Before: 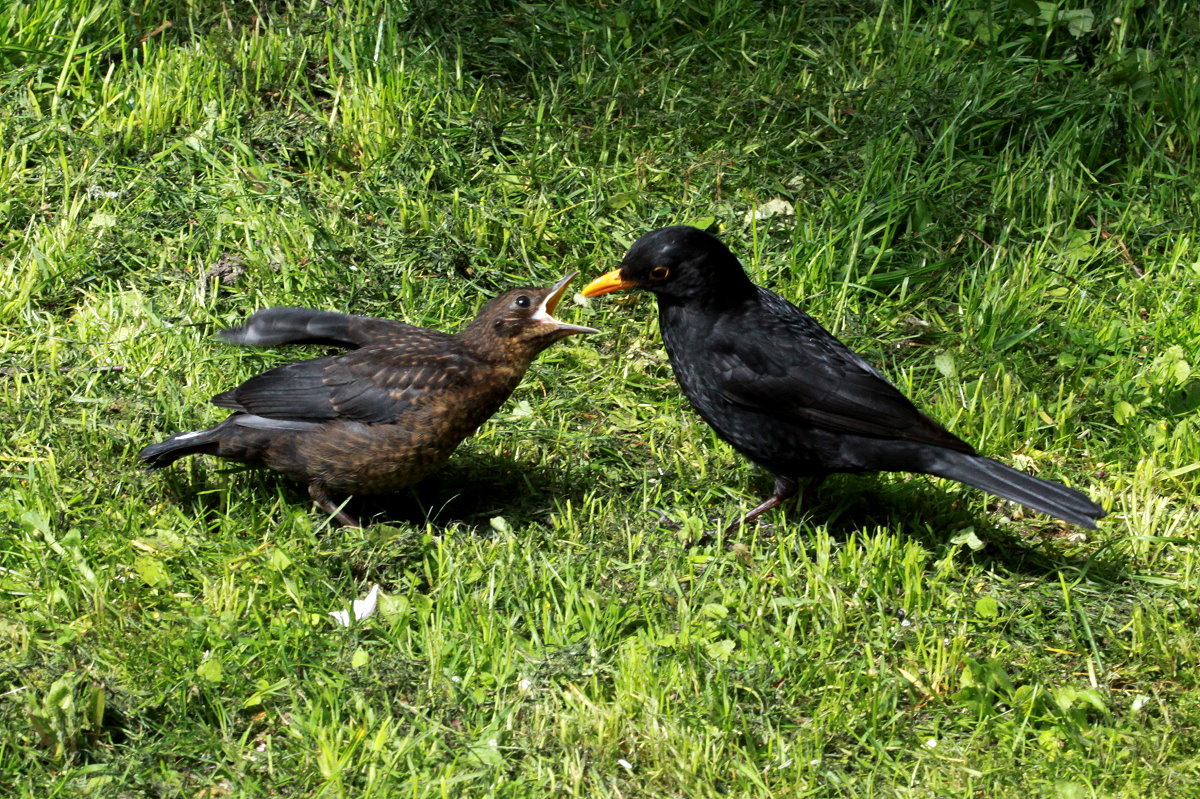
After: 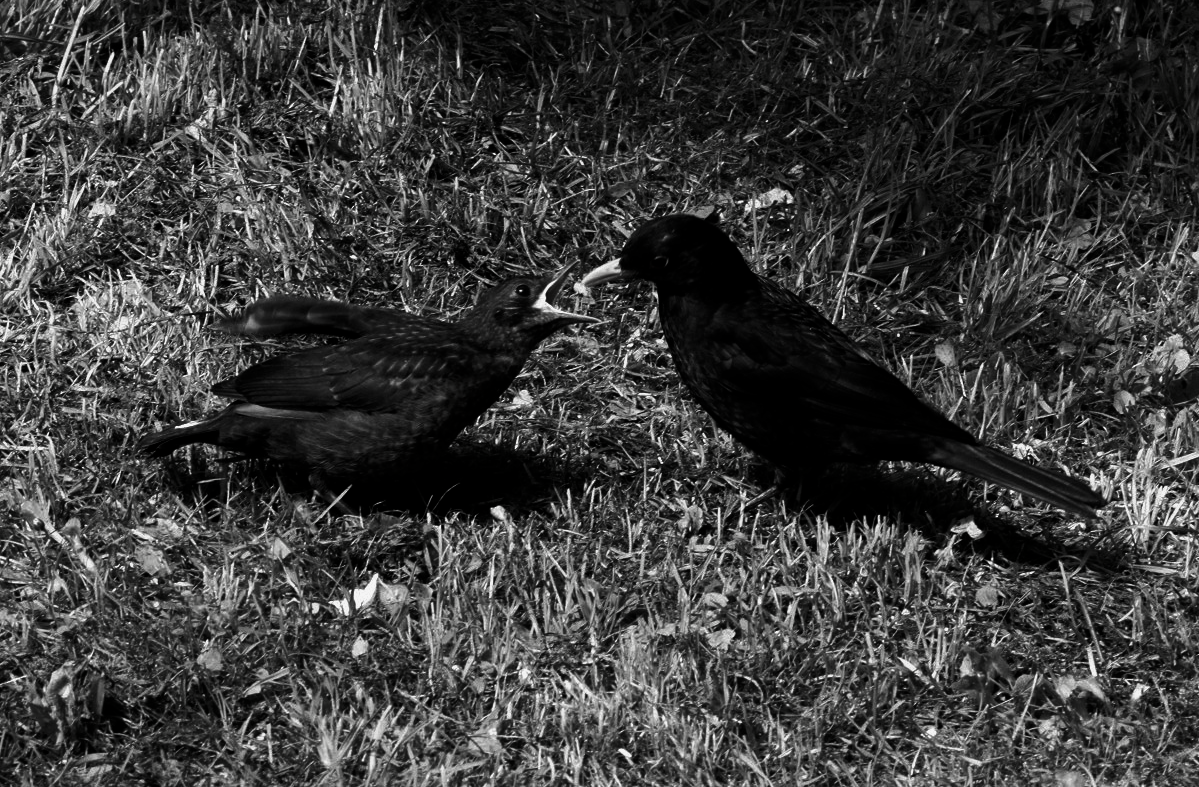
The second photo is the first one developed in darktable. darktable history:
contrast brightness saturation: contrast -0.03, brightness -0.602, saturation -0.992
crop: top 1.482%, right 0.002%
